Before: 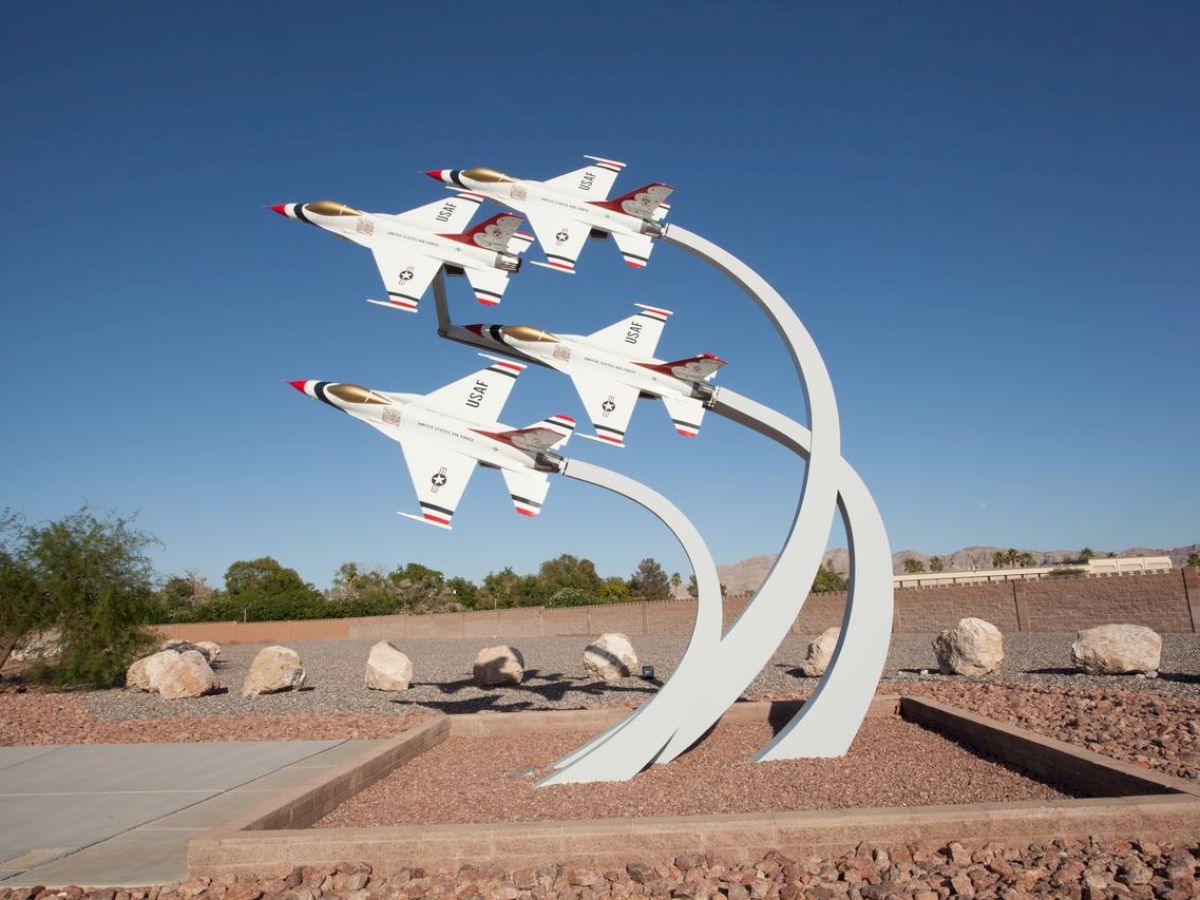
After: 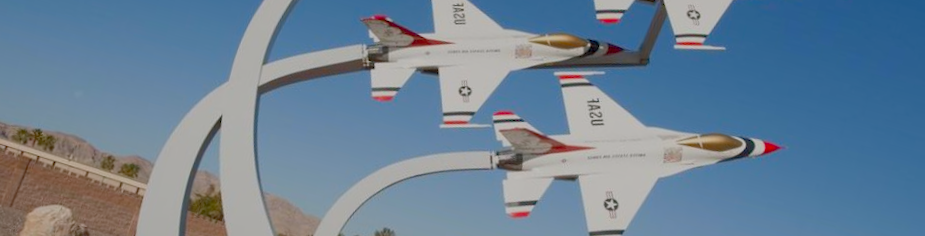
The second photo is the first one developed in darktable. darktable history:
color balance rgb: shadows lift › chroma 1%, shadows lift › hue 113°, highlights gain › chroma 0.2%, highlights gain › hue 333°, perceptual saturation grading › global saturation 20%, perceptual saturation grading › highlights -25%, perceptual saturation grading › shadows 25%, contrast -10%
crop and rotate: angle 16.12°, top 30.835%, bottom 35.653%
shadows and highlights: on, module defaults
rotate and perspective: rotation 1.72°, automatic cropping off
exposure: exposure -0.582 EV, compensate highlight preservation false
